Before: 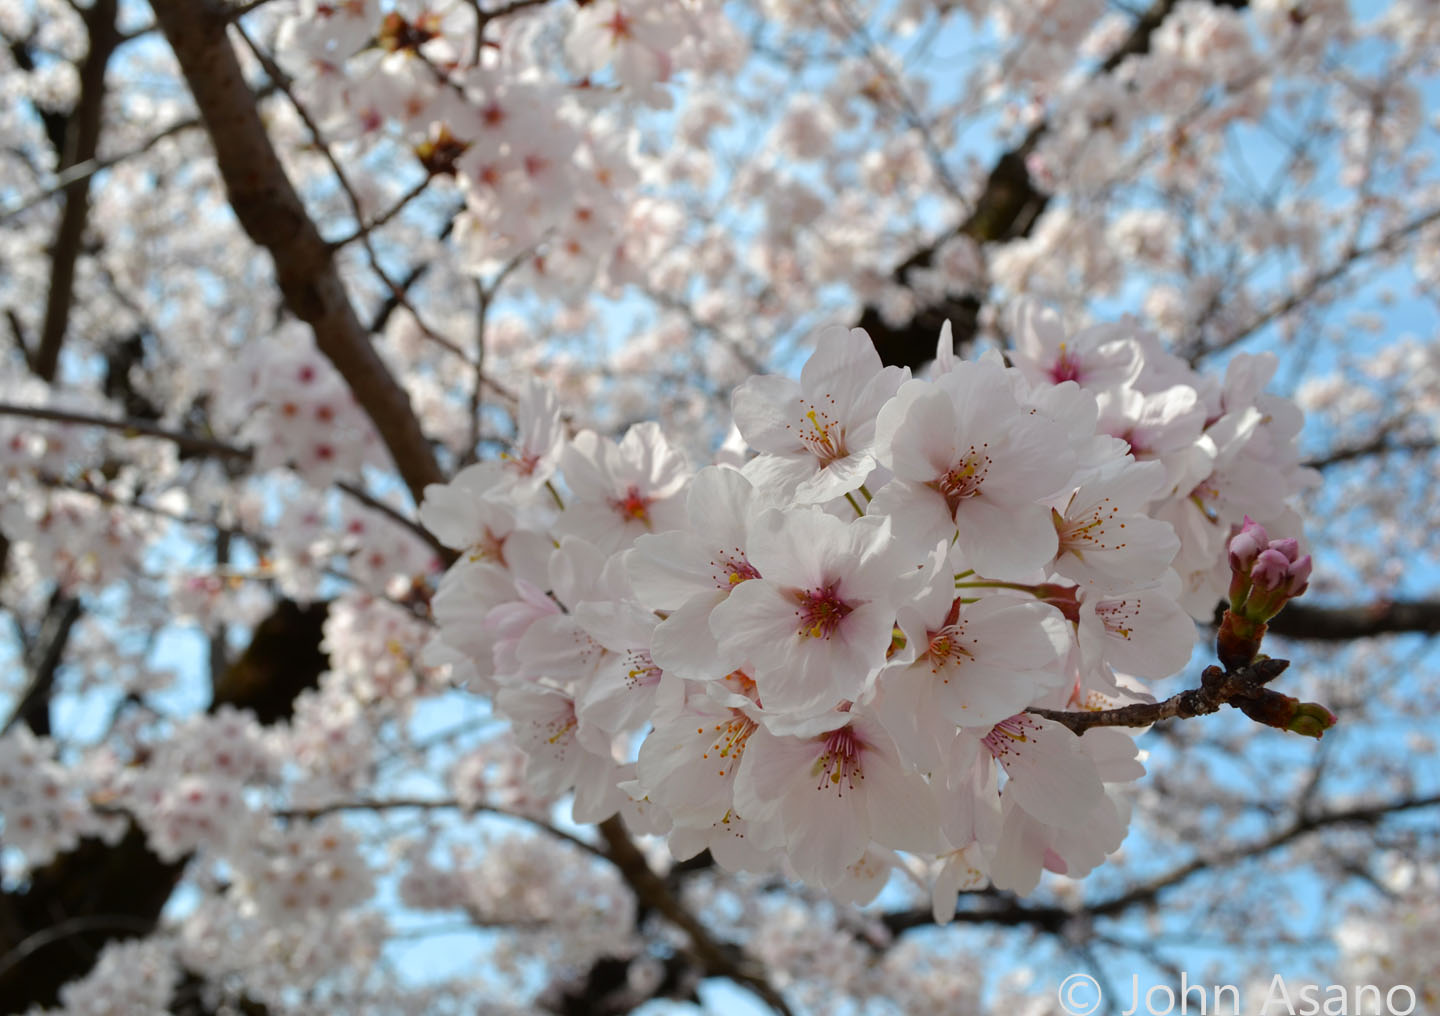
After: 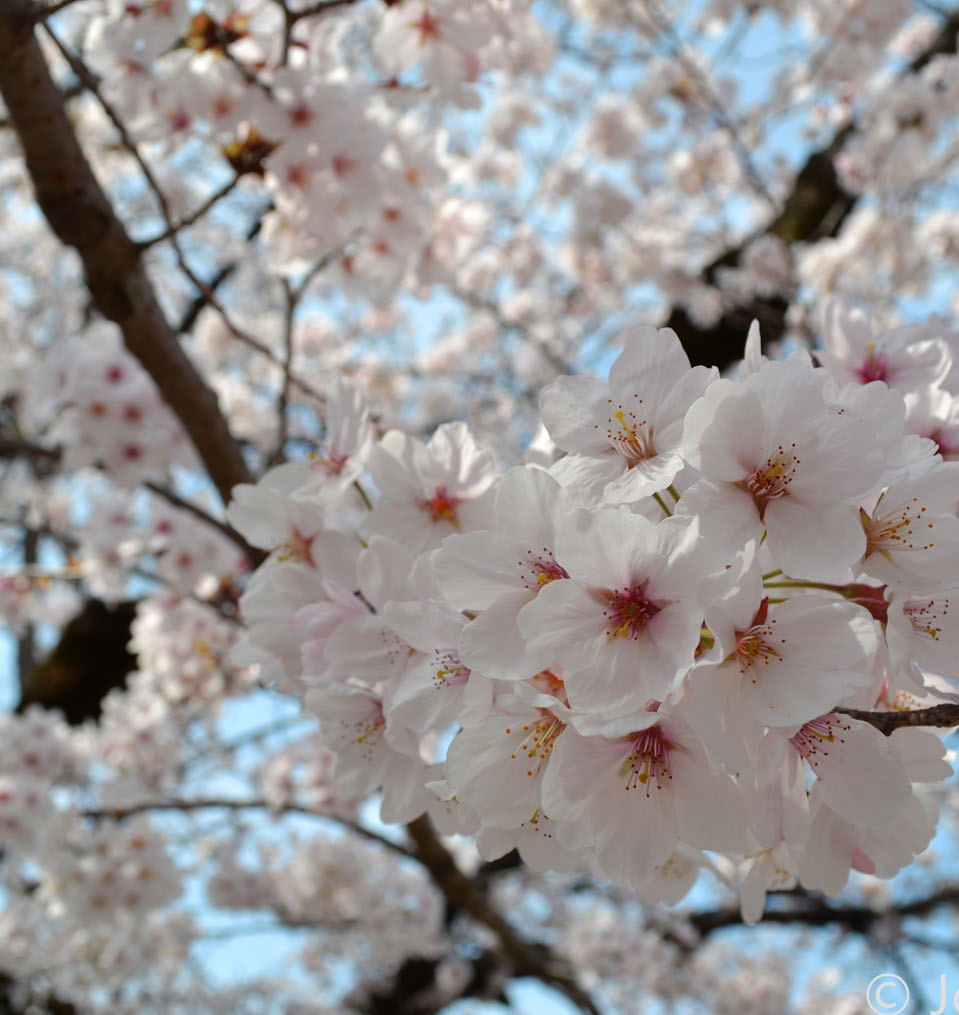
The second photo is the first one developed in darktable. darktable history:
shadows and highlights: shadows 4.1, highlights -17.6, soften with gaussian
crop and rotate: left 13.342%, right 19.991%
color balance rgb: linear chroma grading › shadows -3%, linear chroma grading › highlights -4%
